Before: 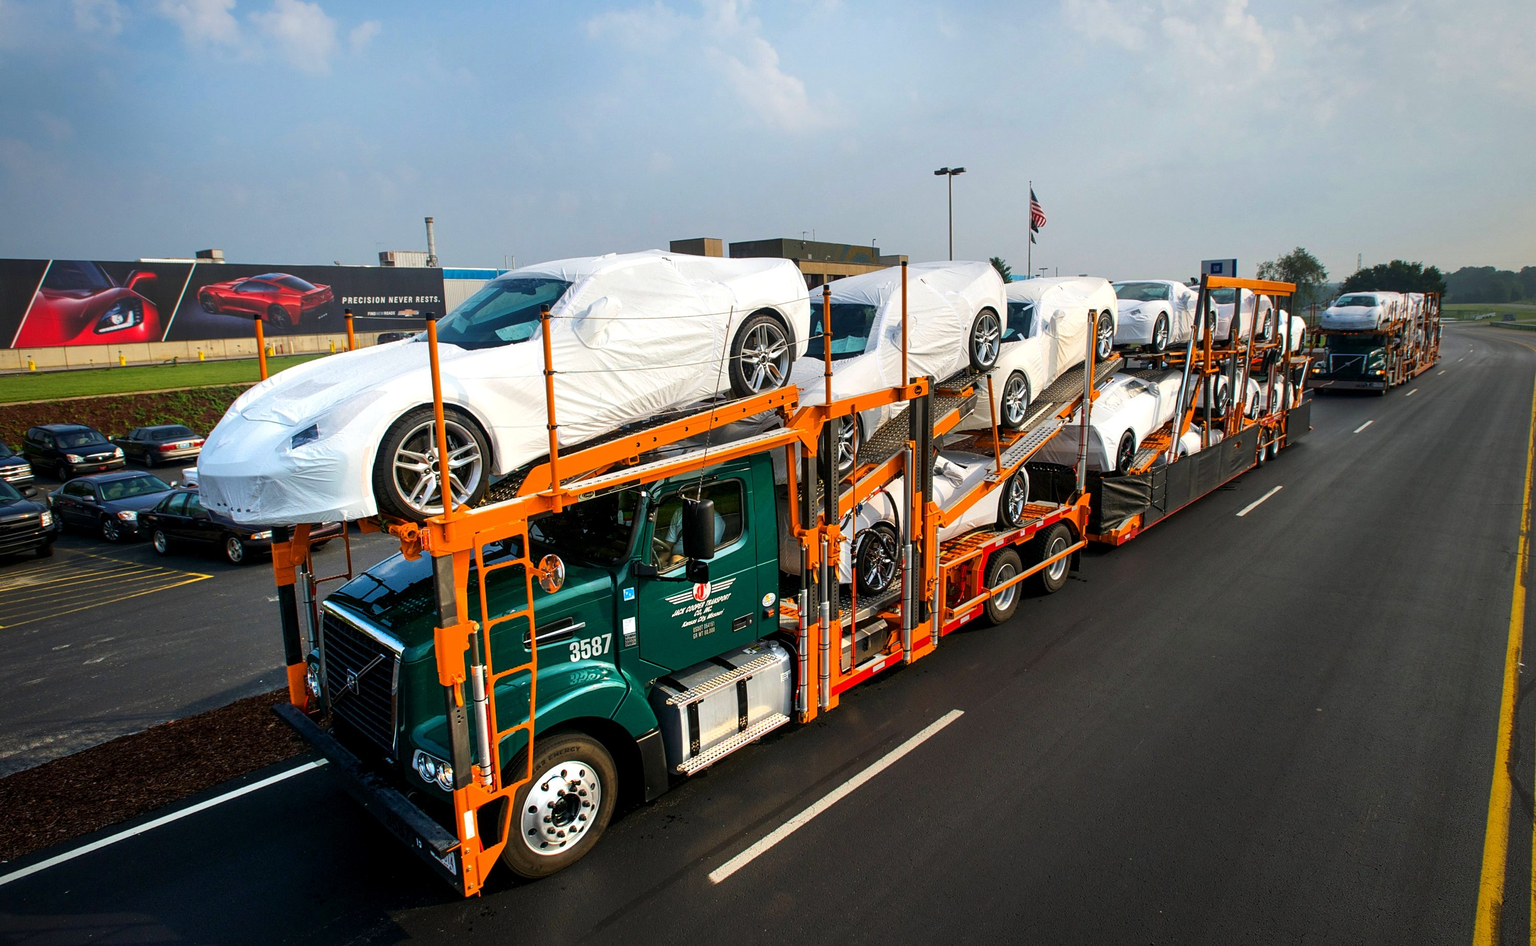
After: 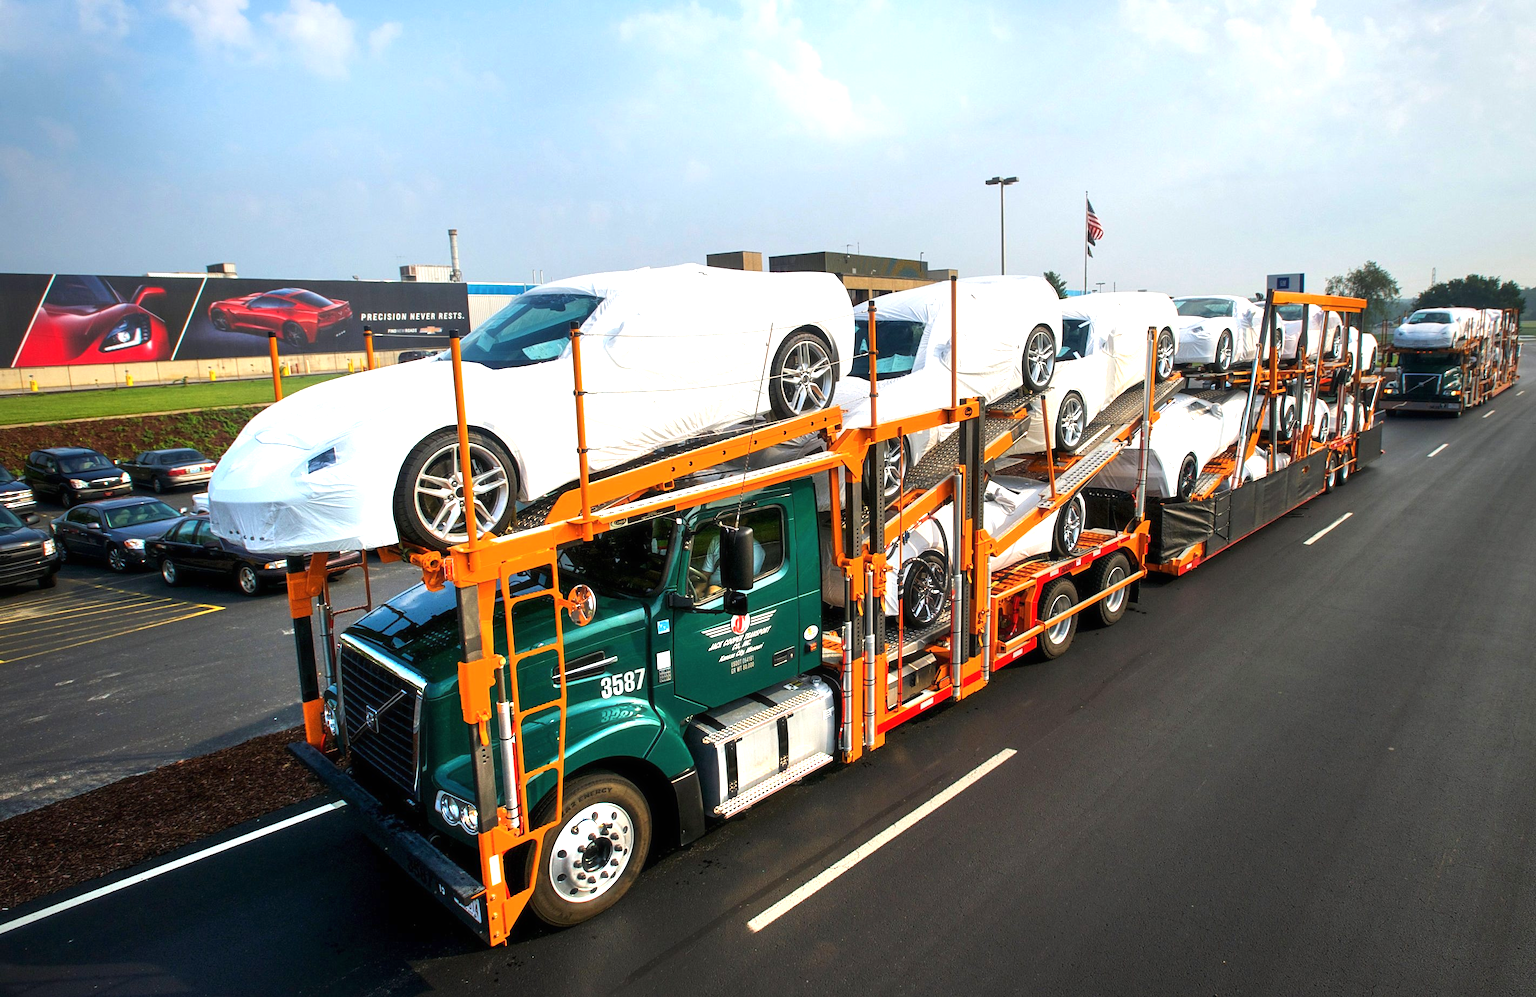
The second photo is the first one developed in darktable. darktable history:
crop and rotate: right 5.167%
haze removal: strength -0.05
exposure: black level correction 0, exposure 0.7 EV, compensate exposure bias true, compensate highlight preservation false
